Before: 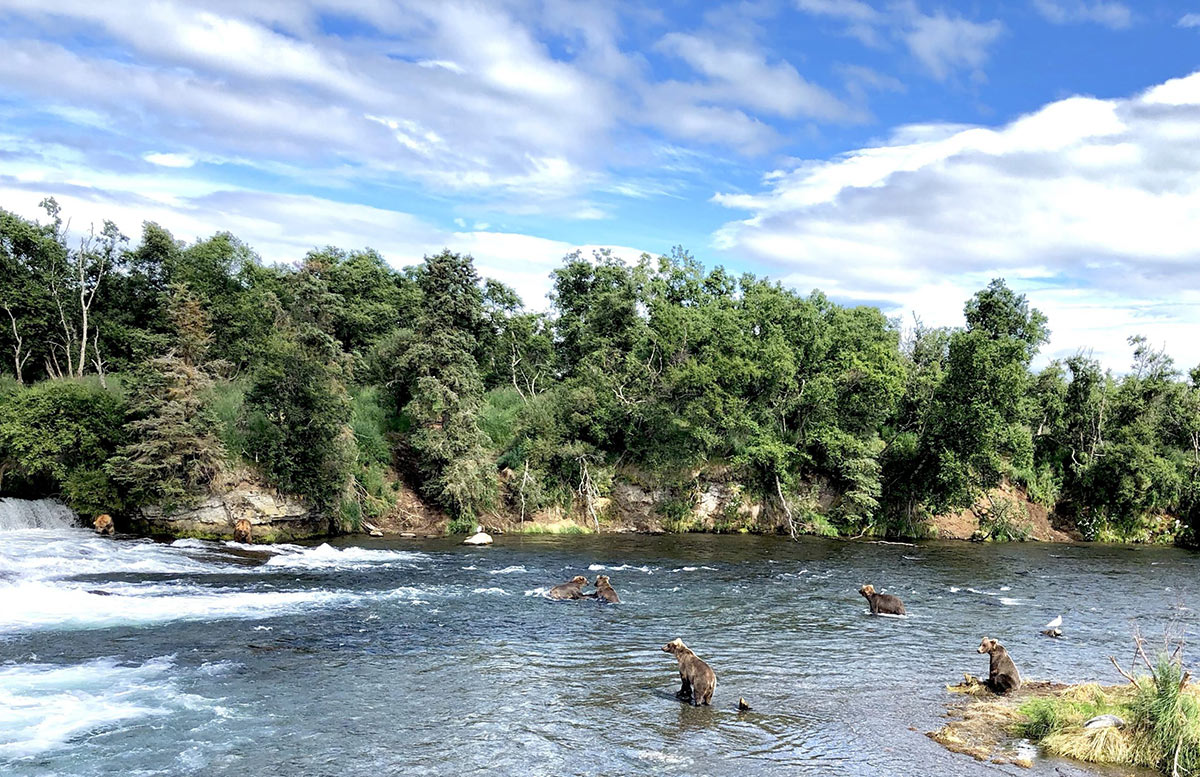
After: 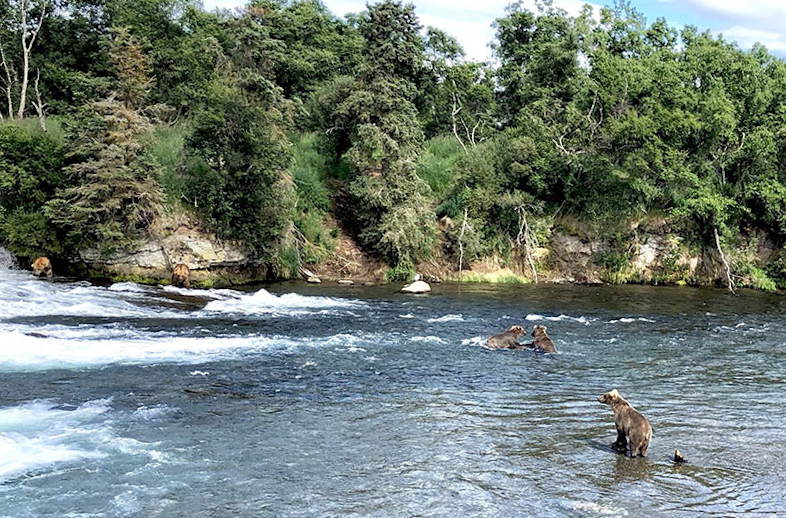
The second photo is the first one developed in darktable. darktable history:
crop and rotate: angle -0.861°, left 4.031%, top 31.783%, right 28.907%
